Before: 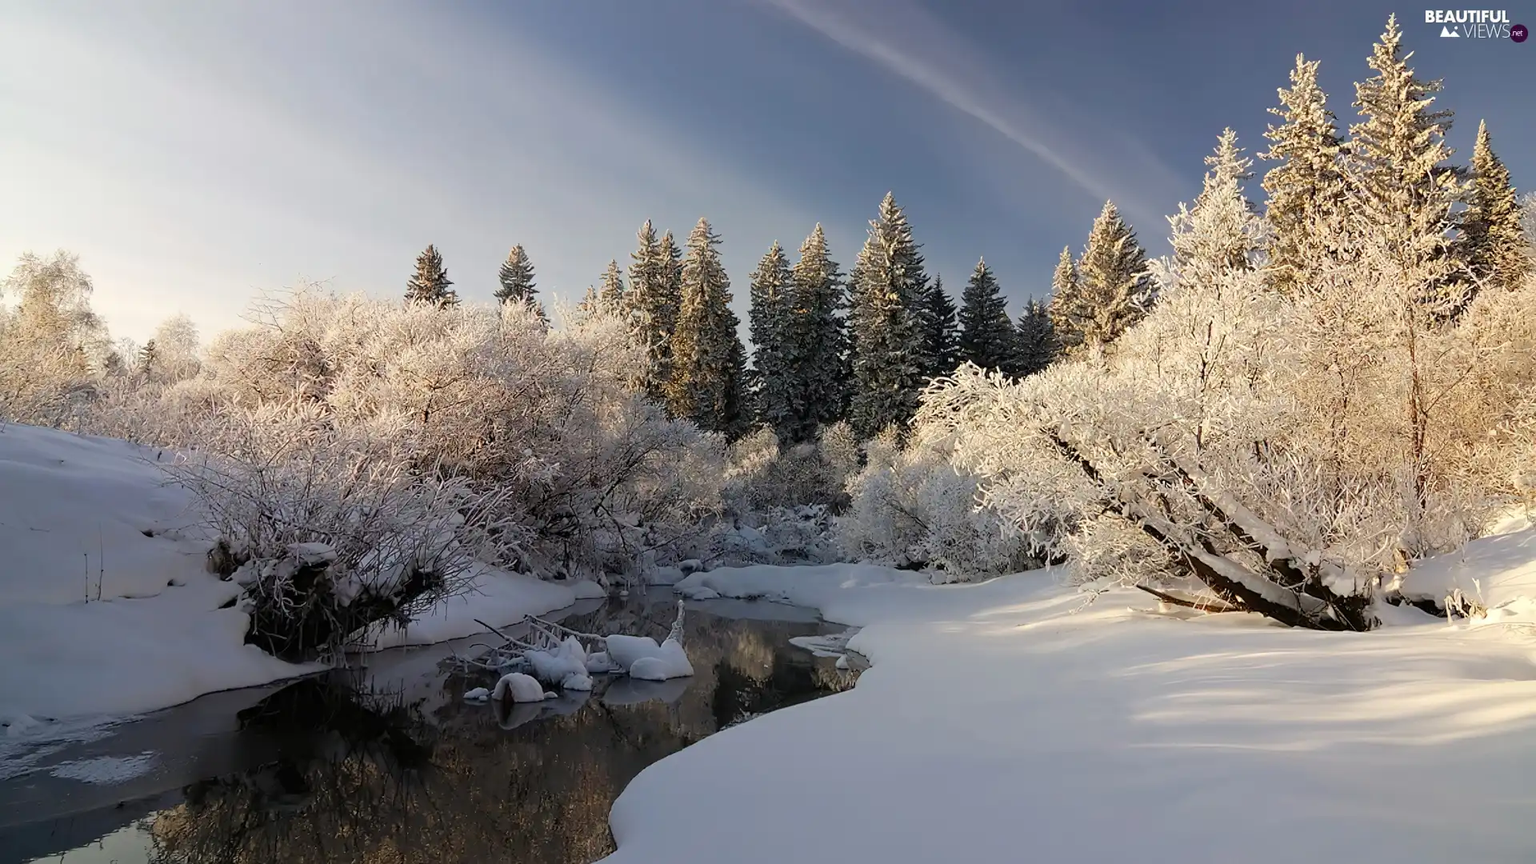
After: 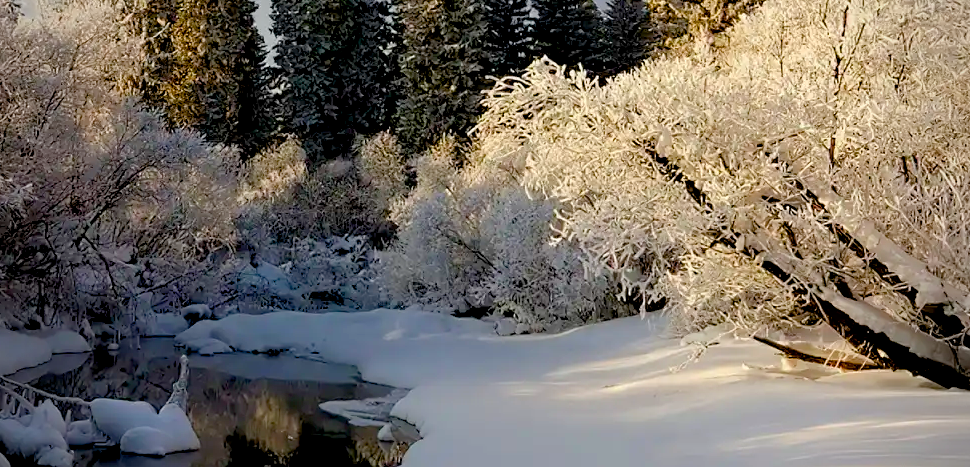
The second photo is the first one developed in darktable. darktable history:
color balance rgb: perceptual saturation grading › global saturation 20%, perceptual saturation grading › highlights -13.899%, perceptual saturation grading › shadows 49.223%, global vibrance 20%
vignetting: on, module defaults
crop: left 34.769%, top 36.656%, right 14.704%, bottom 20.041%
exposure: black level correction 0.017, exposure -0.009 EV, compensate highlight preservation false
